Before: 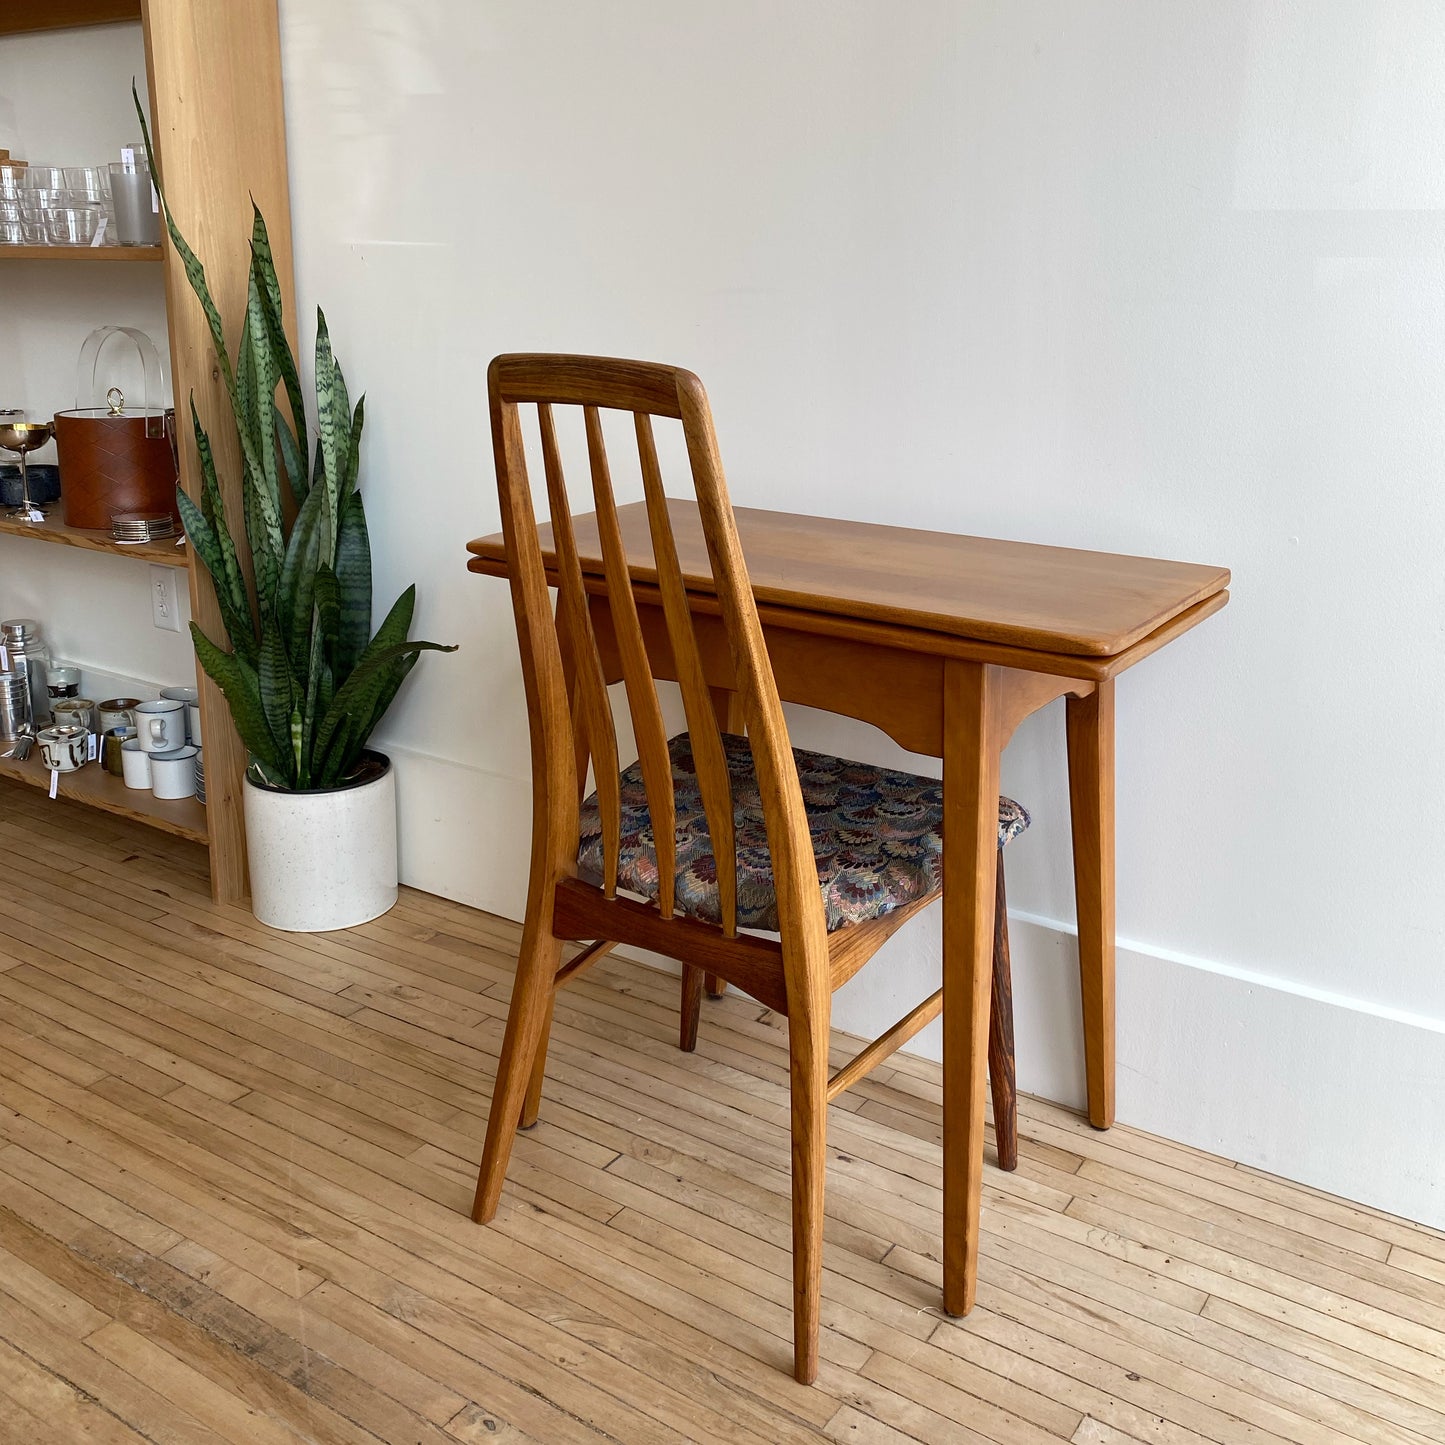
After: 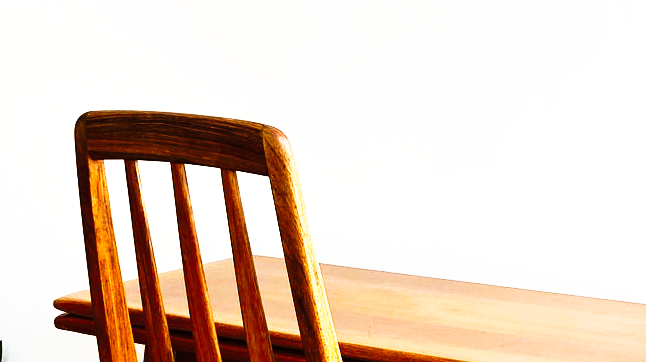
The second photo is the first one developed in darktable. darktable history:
crop: left 28.64%, top 16.832%, right 26.637%, bottom 58.055%
tone curve: curves: ch0 [(0, 0) (0.003, 0.003) (0.011, 0.006) (0.025, 0.012) (0.044, 0.02) (0.069, 0.023) (0.1, 0.029) (0.136, 0.037) (0.177, 0.058) (0.224, 0.084) (0.277, 0.137) (0.335, 0.209) (0.399, 0.336) (0.468, 0.478) (0.543, 0.63) (0.623, 0.789) (0.709, 0.903) (0.801, 0.967) (0.898, 0.987) (1, 1)], preserve colors none
exposure: exposure 0.559 EV, compensate highlight preservation false
